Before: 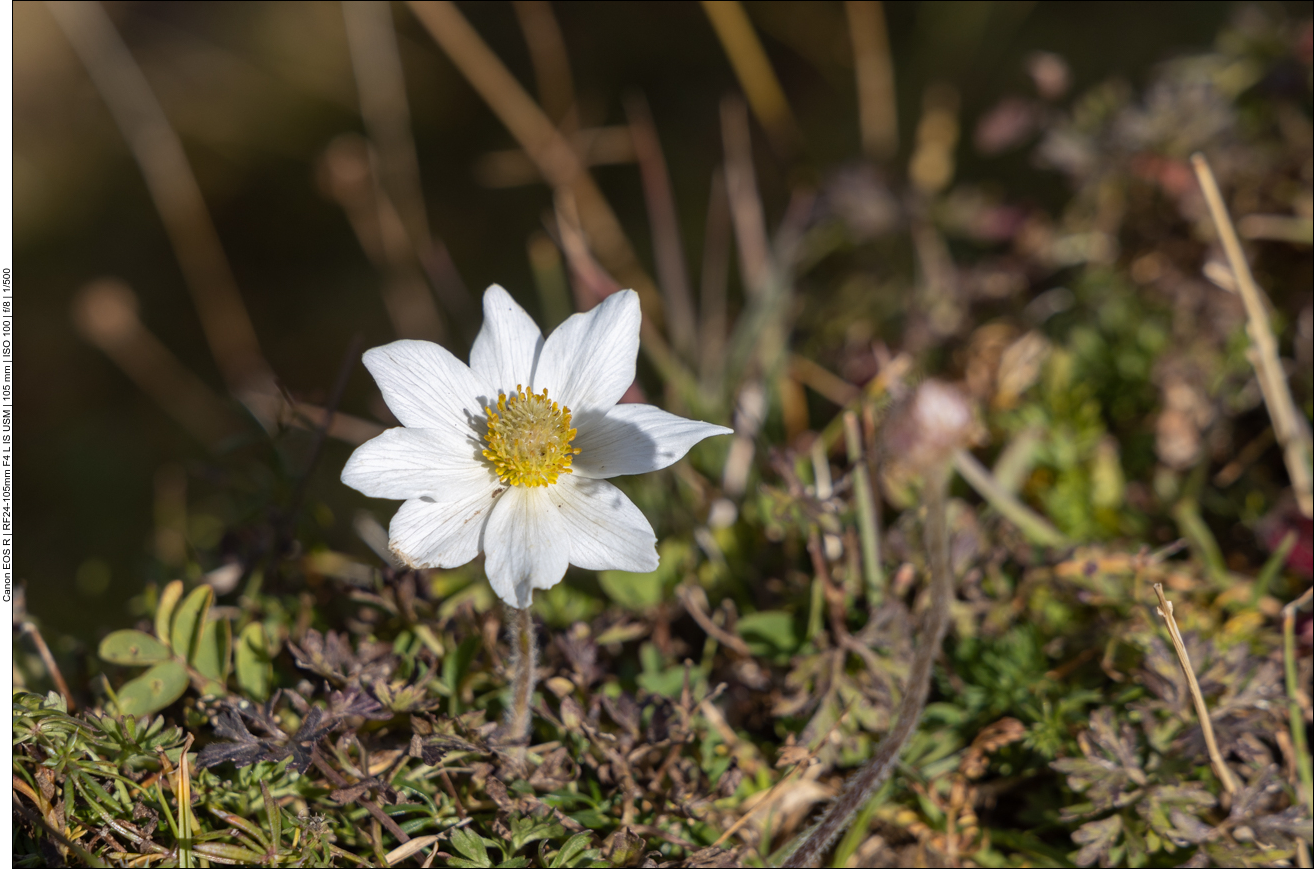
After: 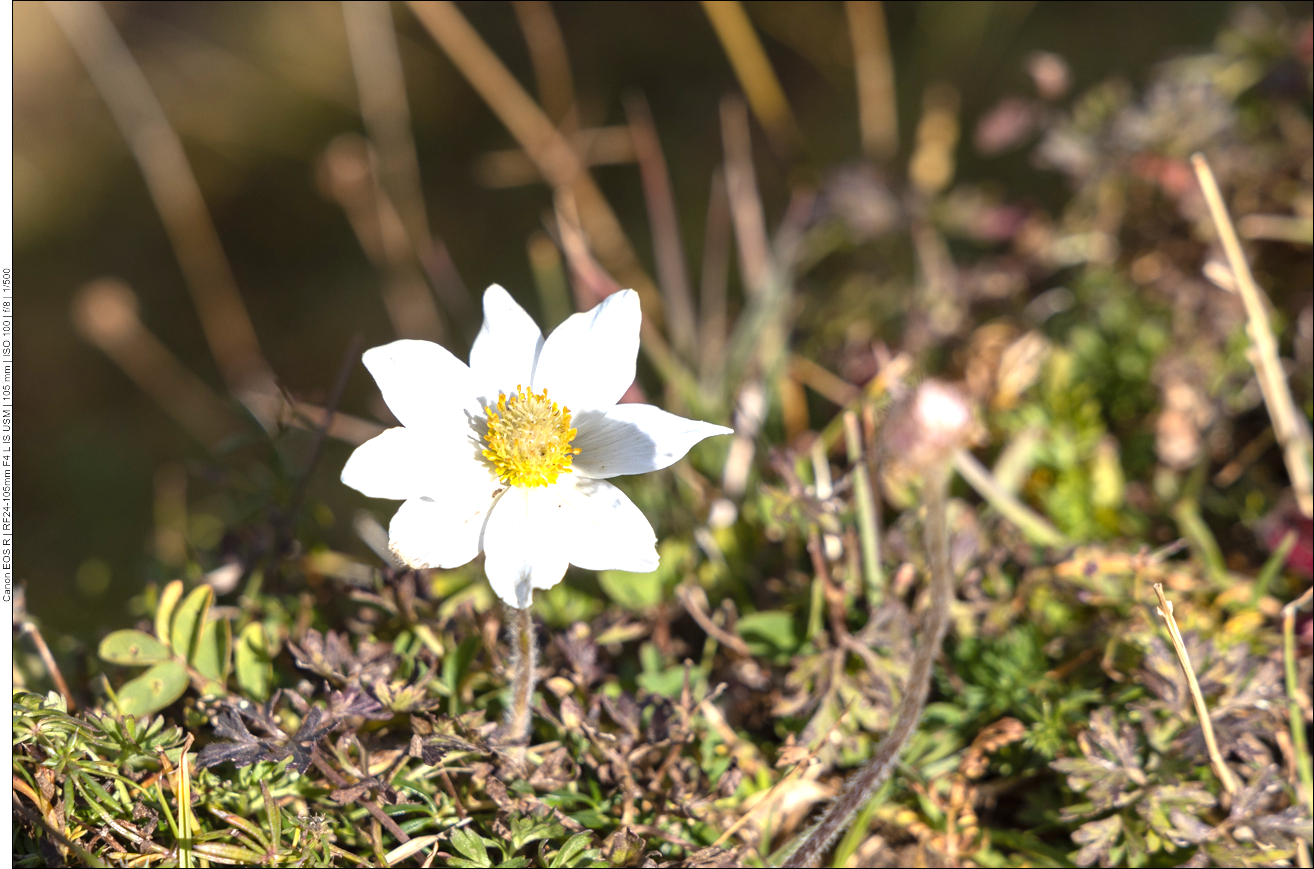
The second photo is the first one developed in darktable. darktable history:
exposure: black level correction 0, exposure 1.124 EV, compensate highlight preservation false
